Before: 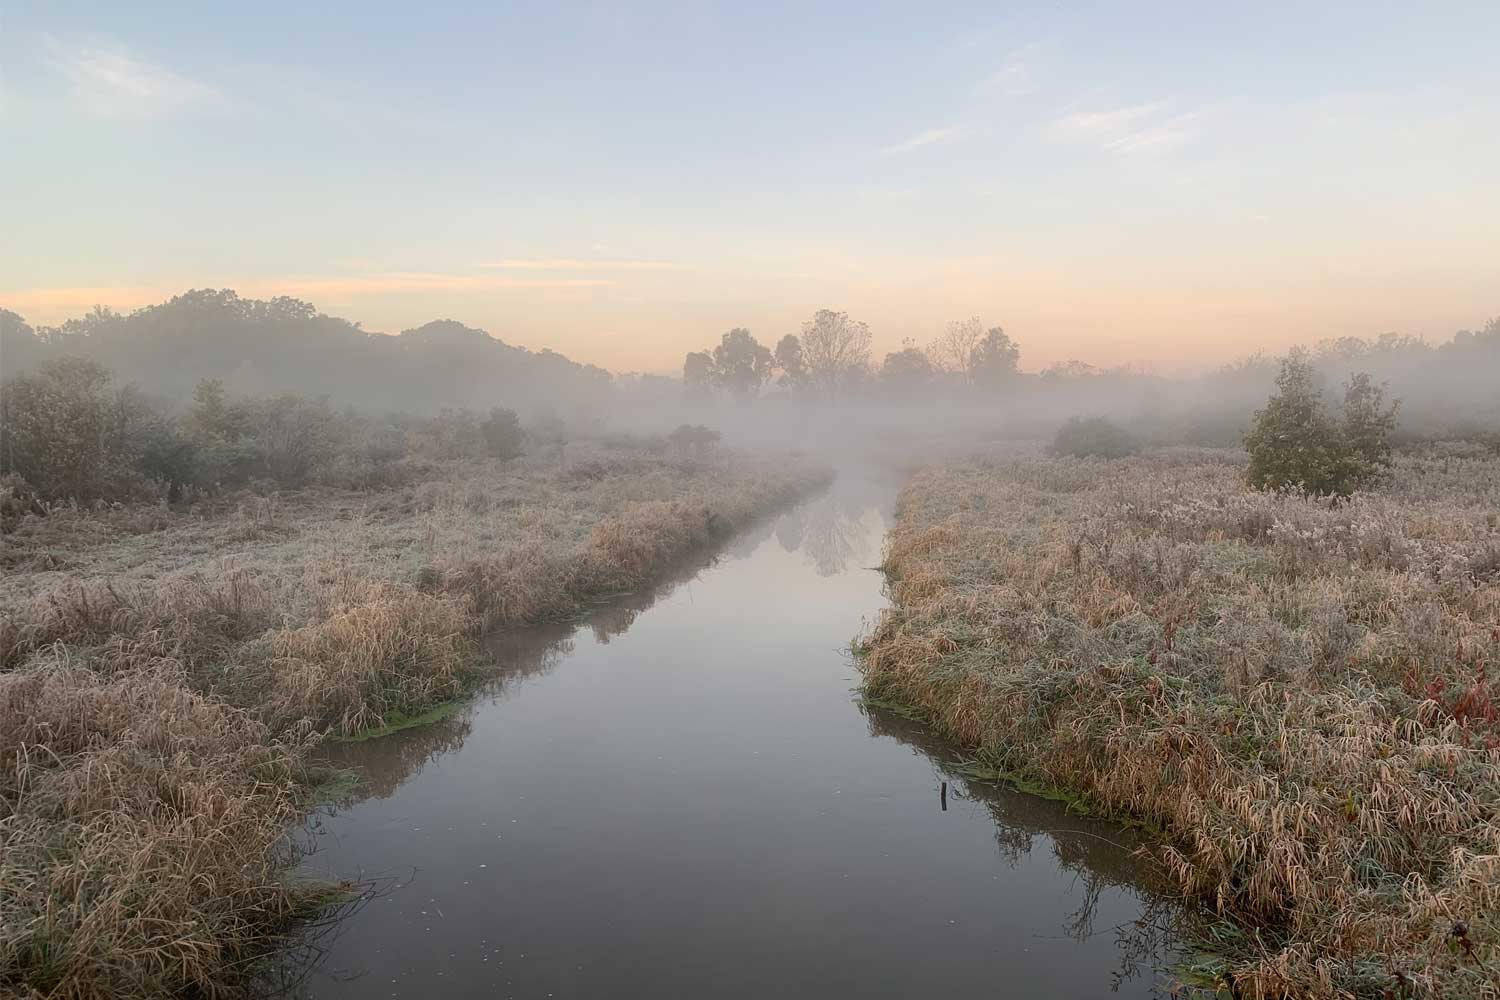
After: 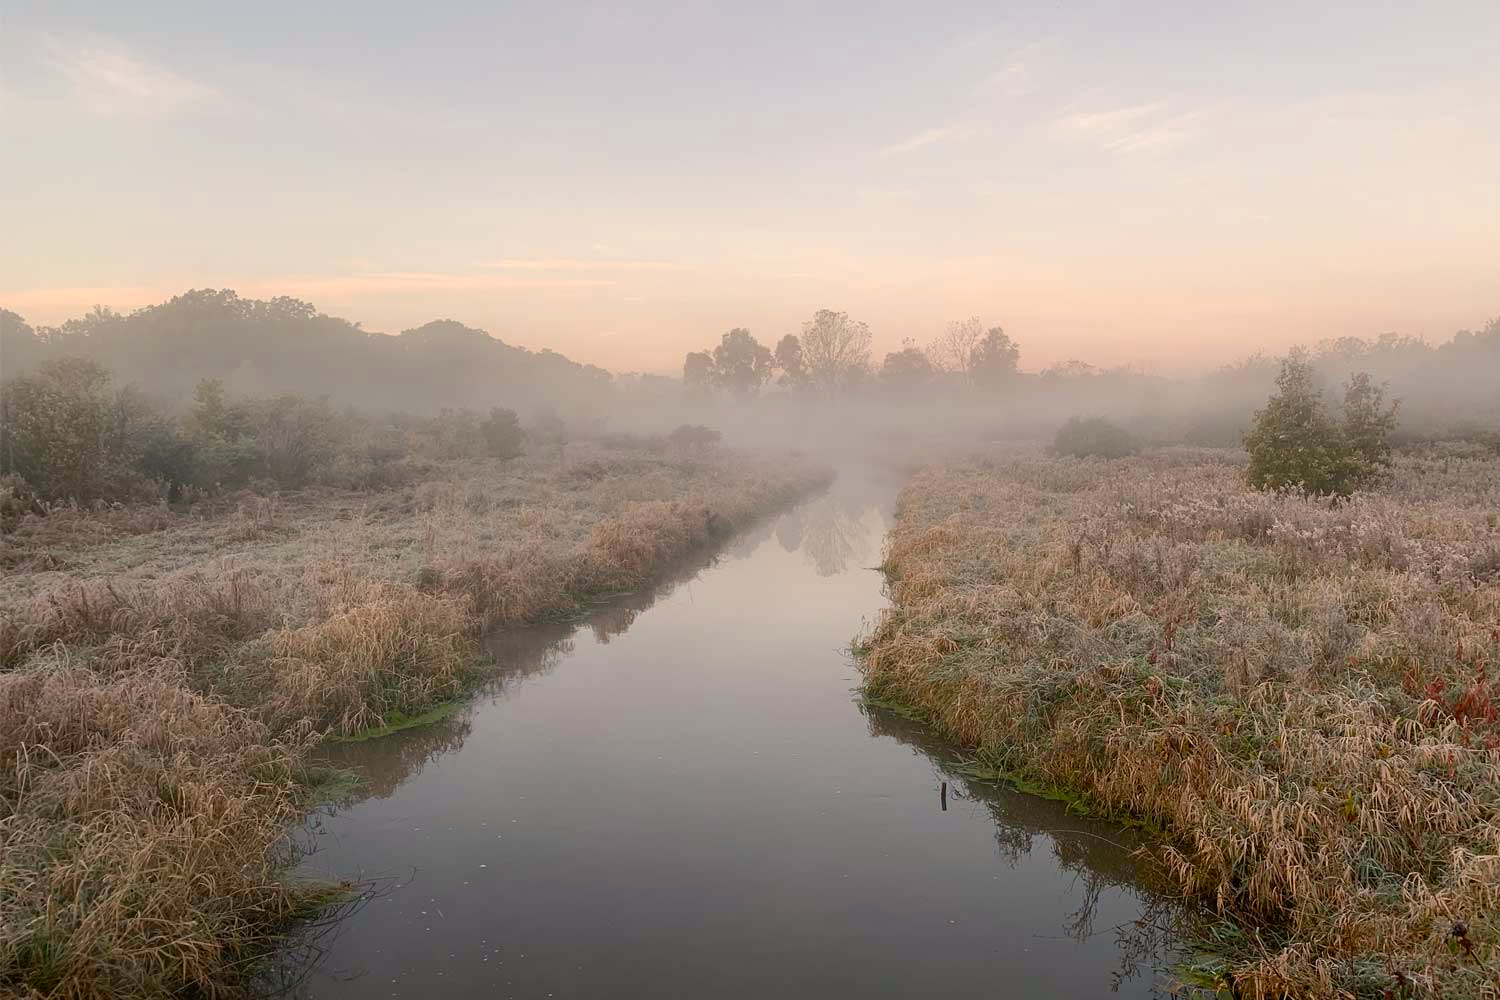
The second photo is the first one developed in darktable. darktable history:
color balance rgb: power › luminance 1.273%, highlights gain › chroma 3.831%, highlights gain › hue 58.67°, perceptual saturation grading › global saturation 0.348%, perceptual saturation grading › highlights -33.286%, perceptual saturation grading › mid-tones 14.988%, perceptual saturation grading › shadows 49.183%
